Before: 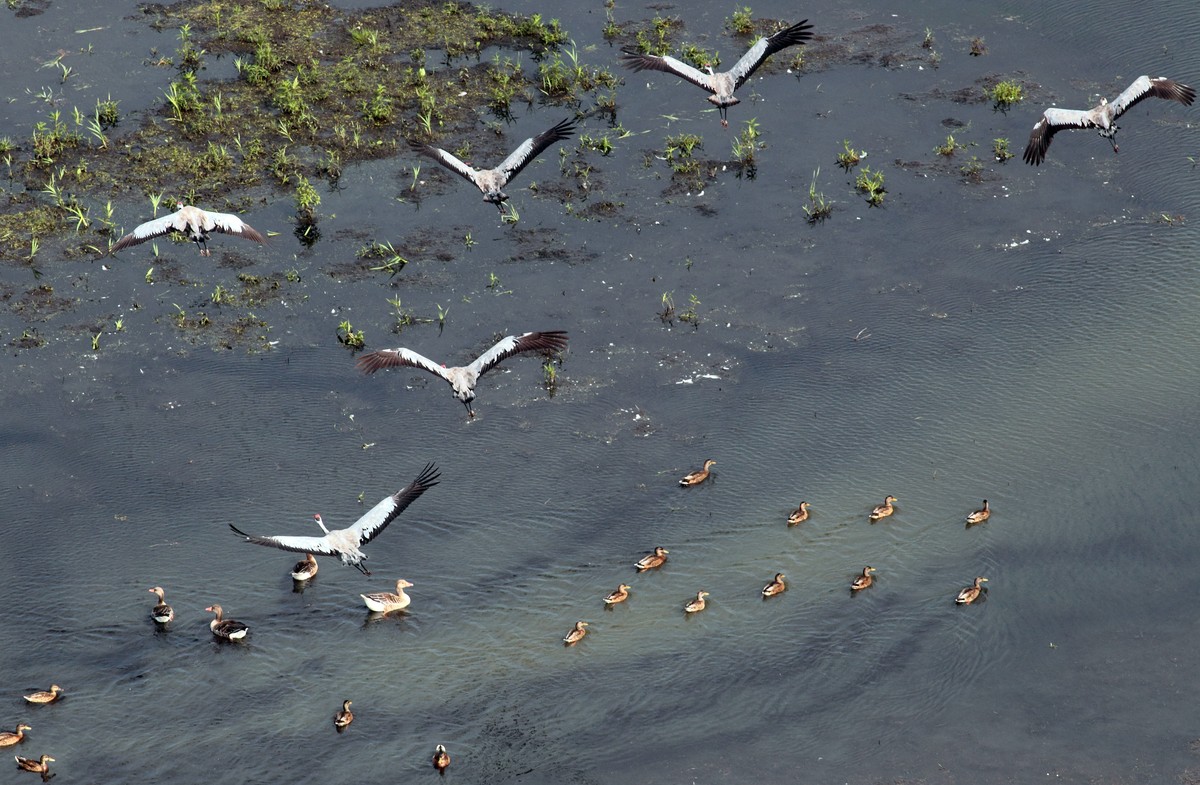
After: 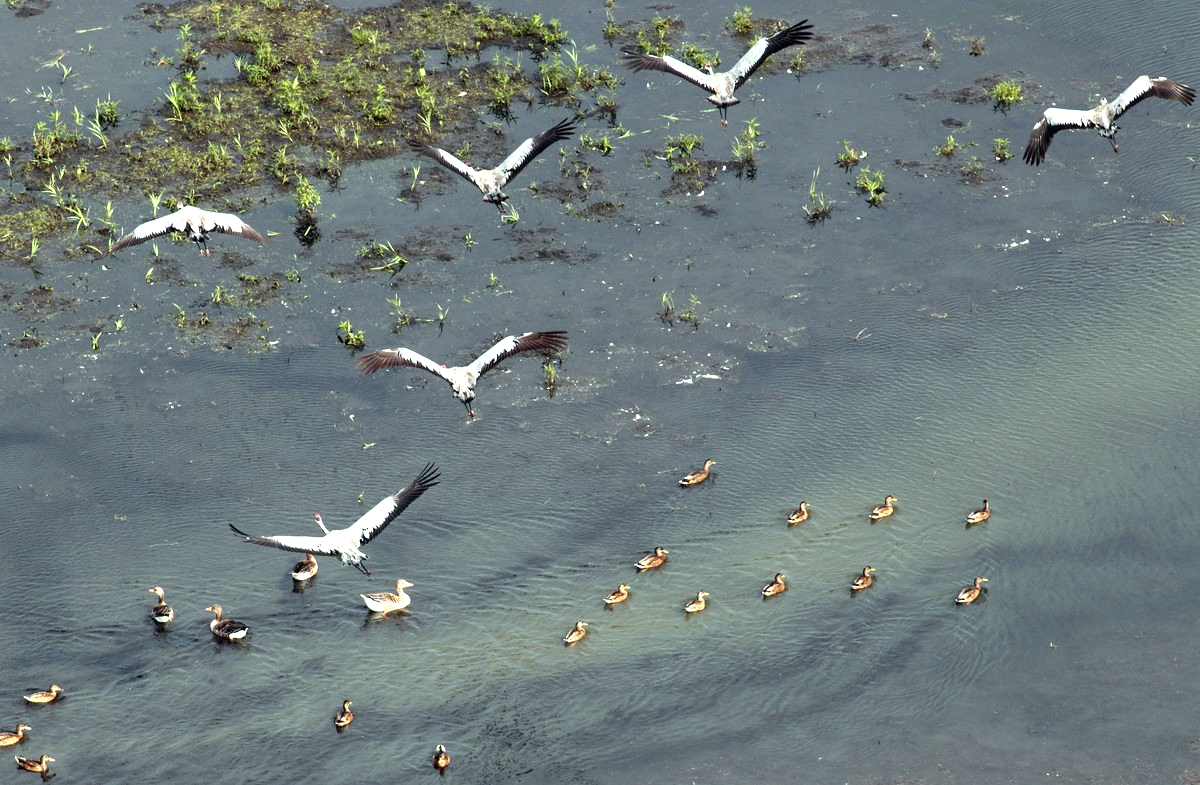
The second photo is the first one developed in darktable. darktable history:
local contrast: mode bilateral grid, contrast 15, coarseness 36, detail 104%, midtone range 0.2
color correction: highlights a* -4.58, highlights b* 5.03, saturation 0.967
exposure: black level correction 0, exposure 0.702 EV, compensate exposure bias true, compensate highlight preservation false
